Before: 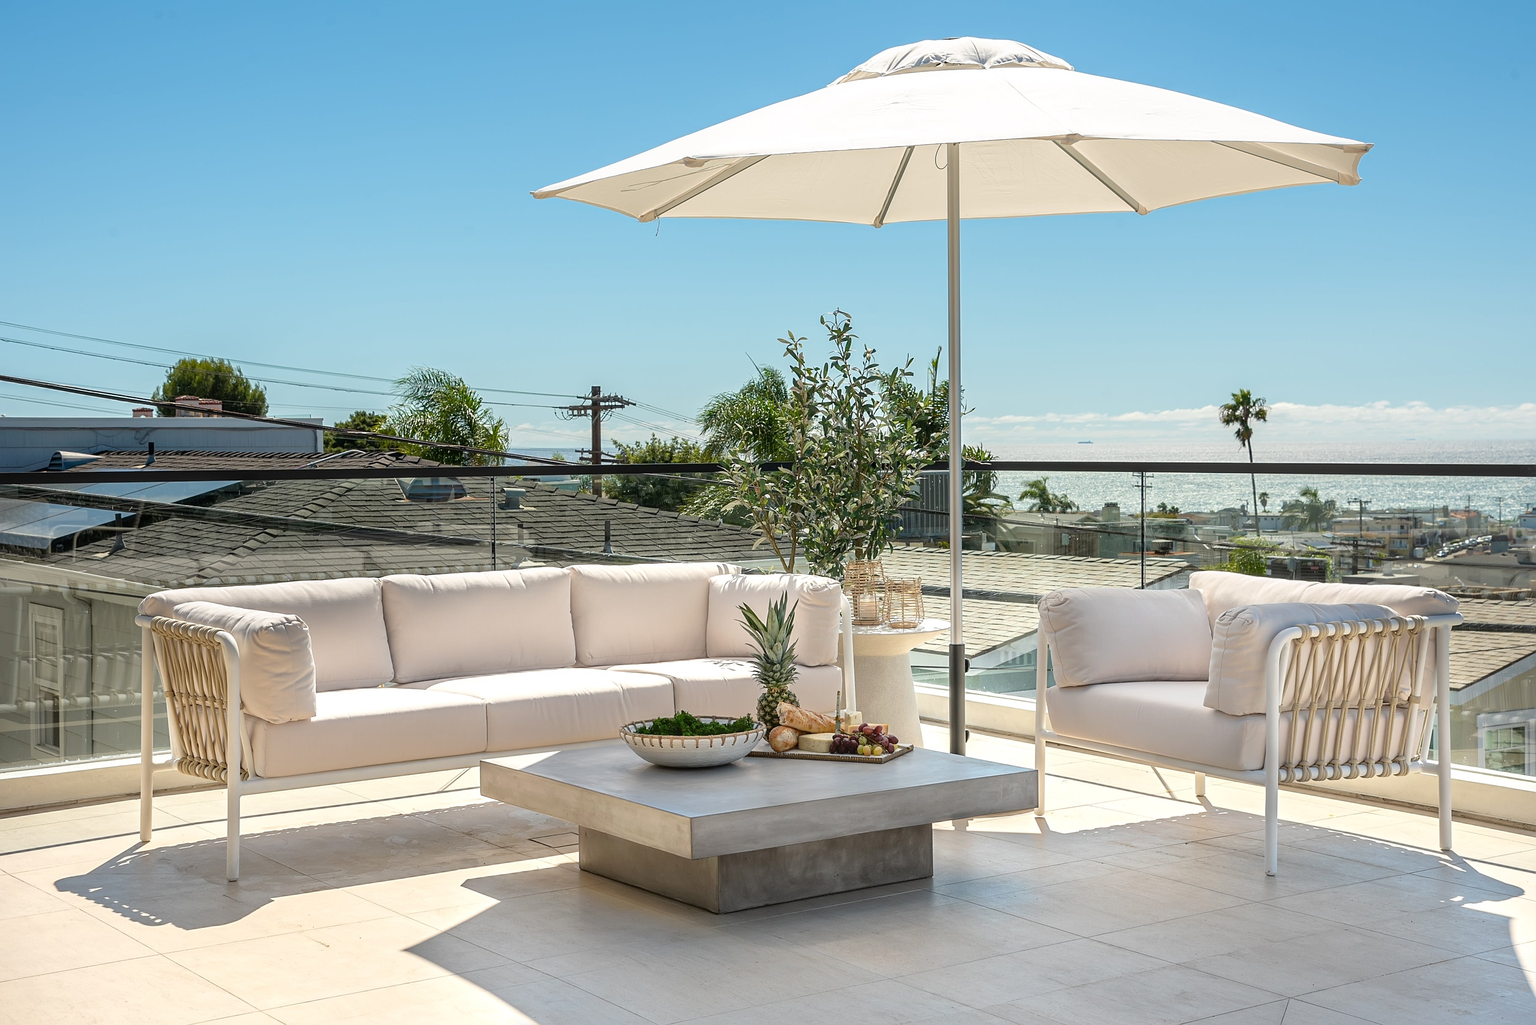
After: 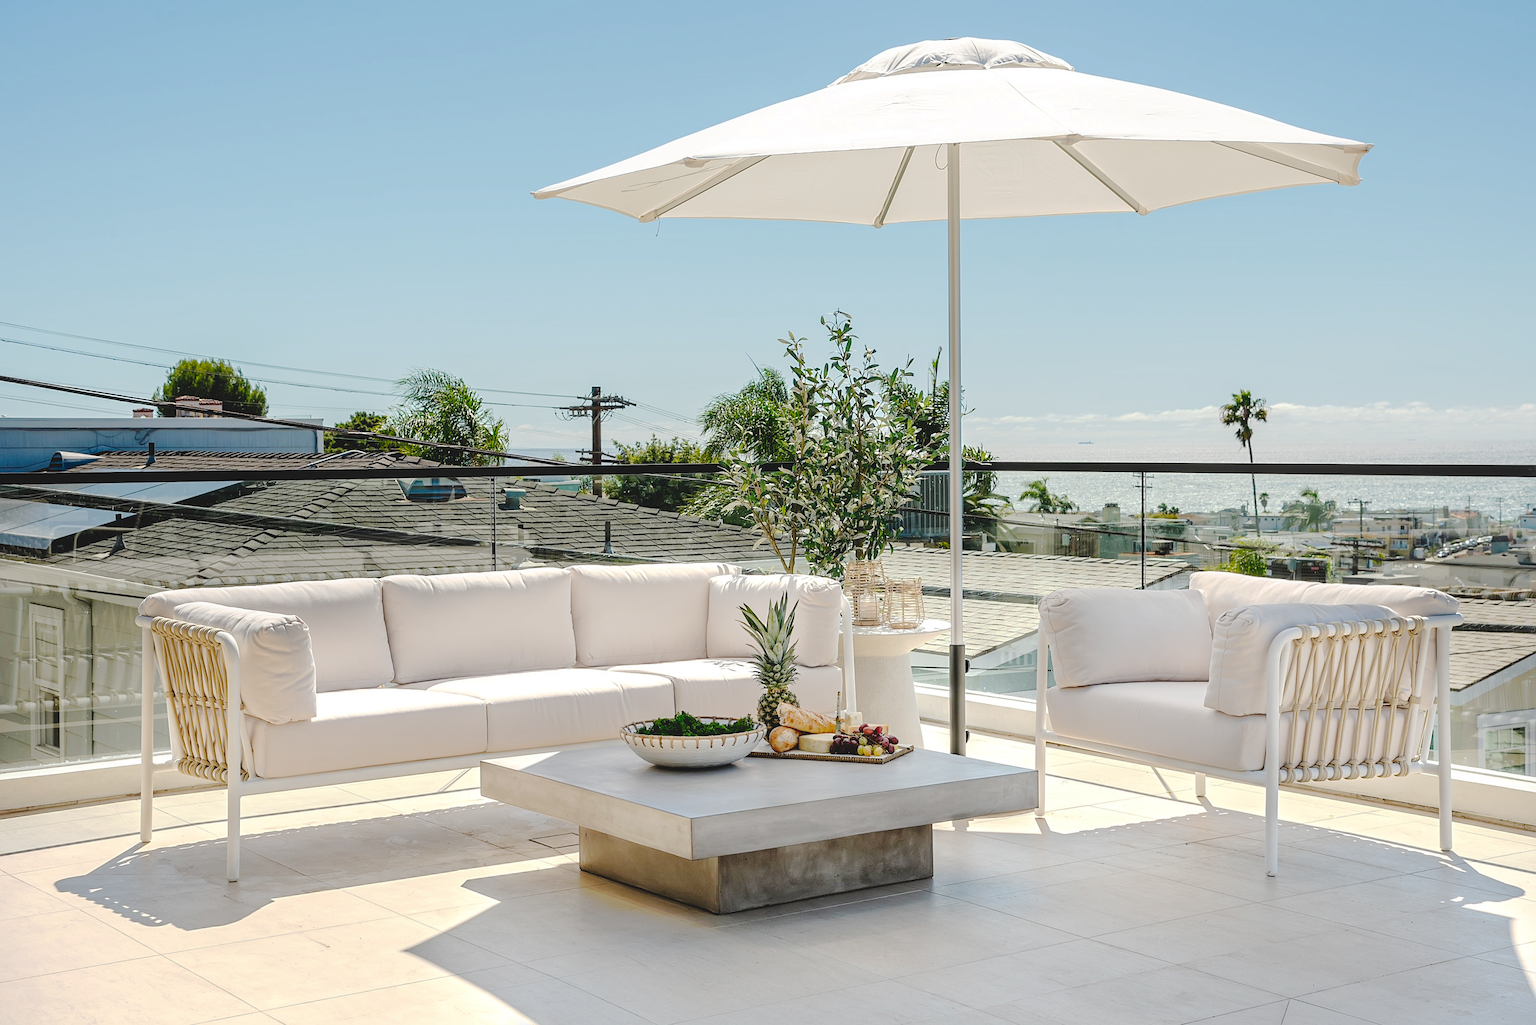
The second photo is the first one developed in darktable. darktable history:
tone curve: curves: ch0 [(0, 0) (0.003, 0.089) (0.011, 0.089) (0.025, 0.088) (0.044, 0.089) (0.069, 0.094) (0.1, 0.108) (0.136, 0.119) (0.177, 0.147) (0.224, 0.204) (0.277, 0.28) (0.335, 0.389) (0.399, 0.486) (0.468, 0.588) (0.543, 0.647) (0.623, 0.705) (0.709, 0.759) (0.801, 0.815) (0.898, 0.873) (1, 1)], preserve colors none
